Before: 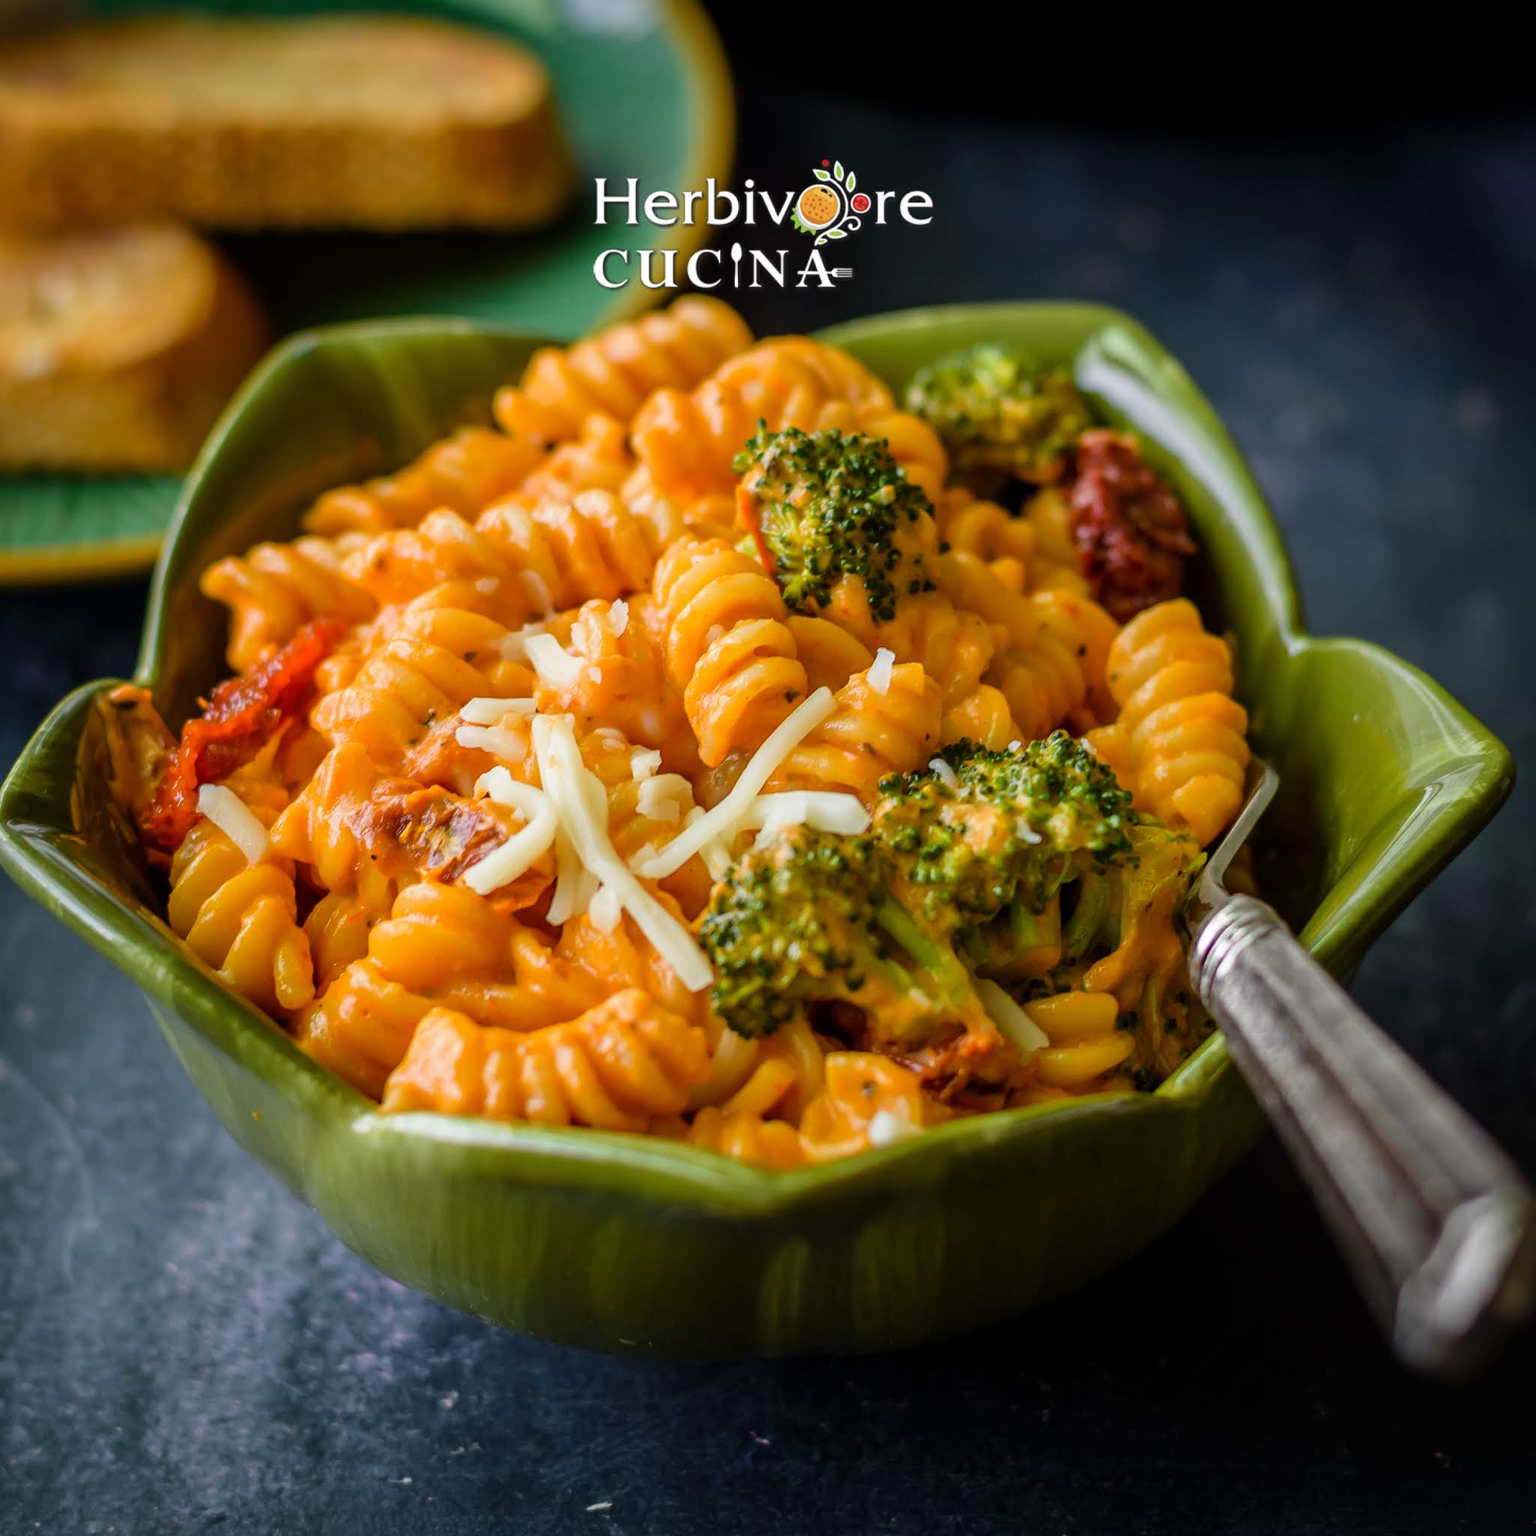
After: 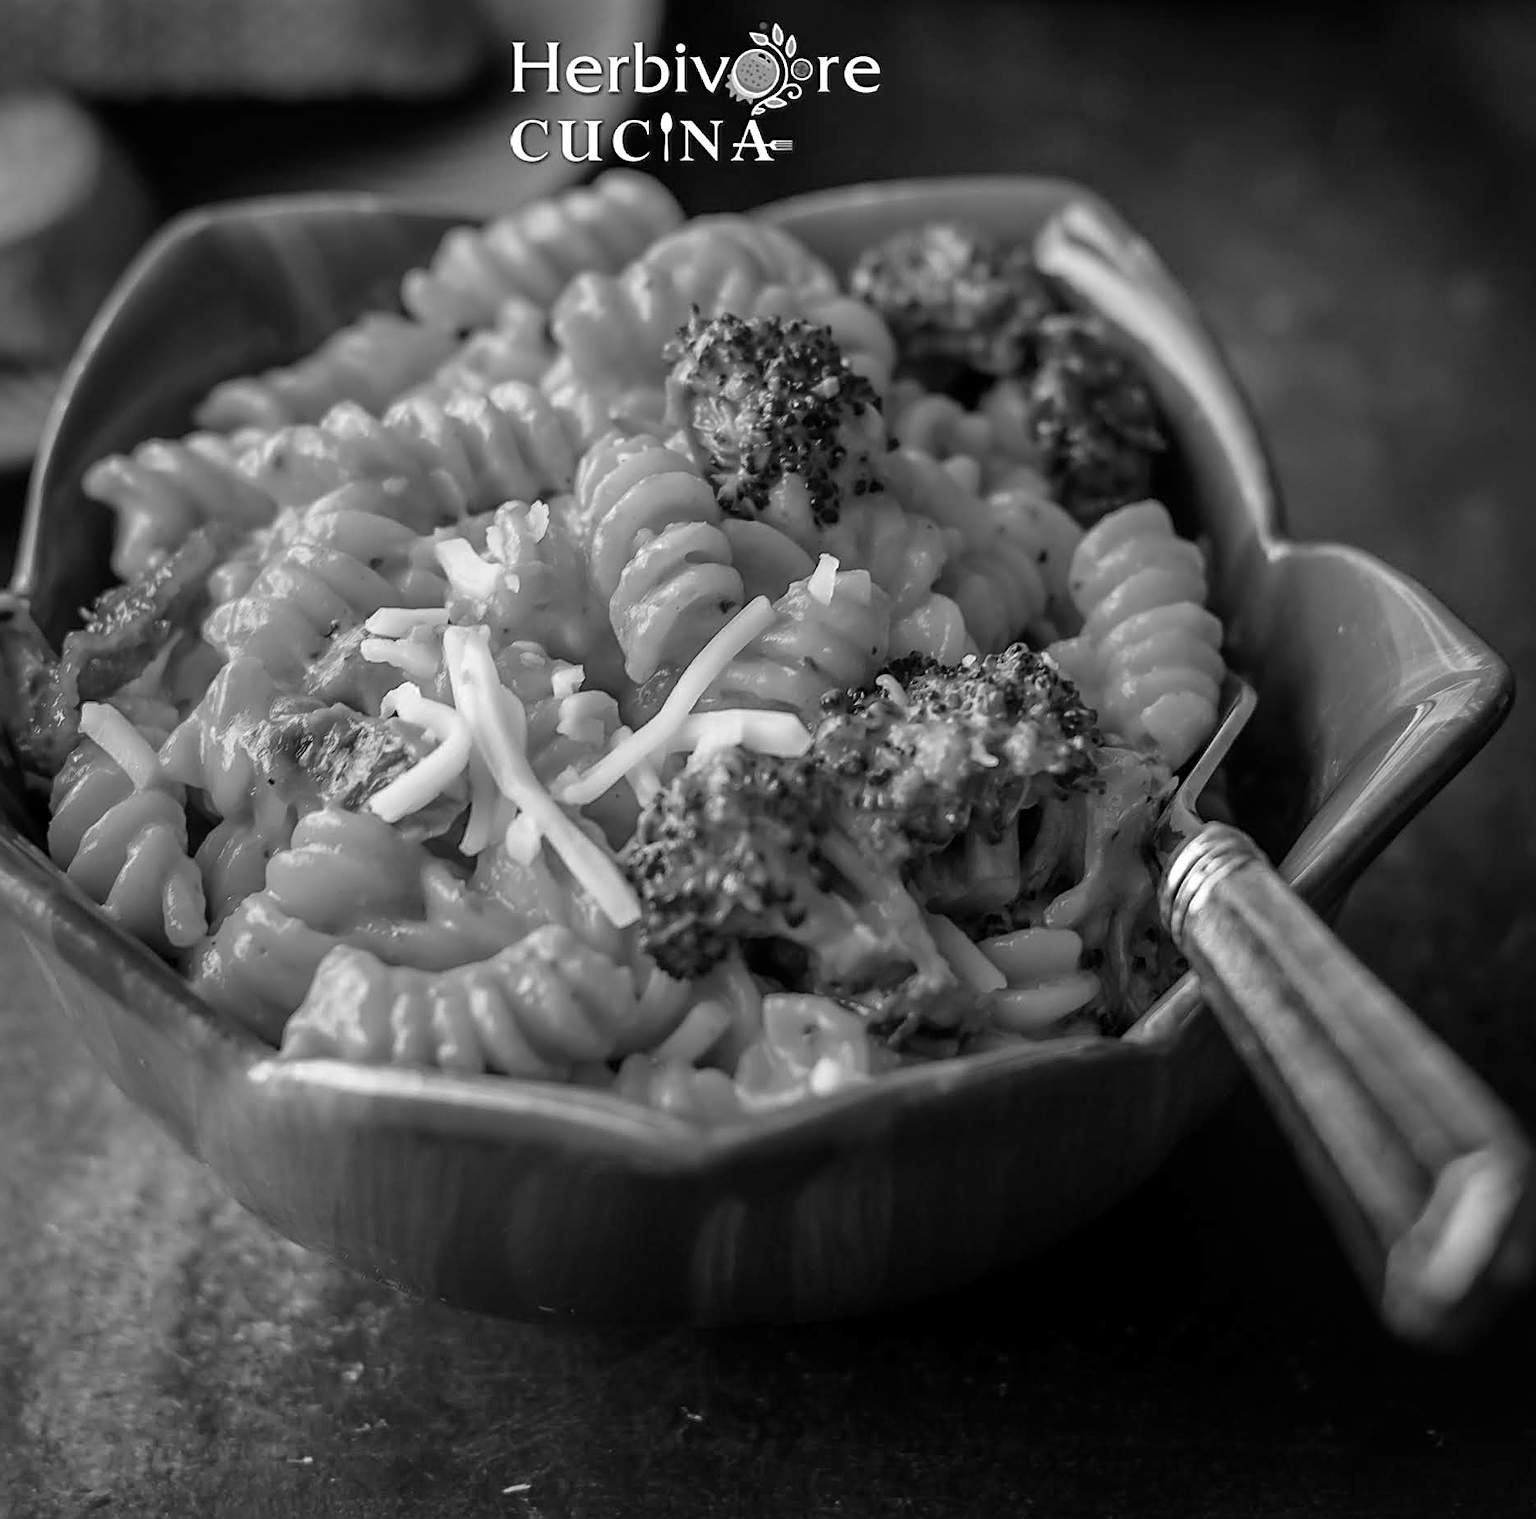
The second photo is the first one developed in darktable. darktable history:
color calibration: output gray [0.23, 0.37, 0.4, 0], x 0.383, y 0.372, temperature 3882.68 K
sharpen: on, module defaults
crop and rotate: left 8.139%, top 9.123%
